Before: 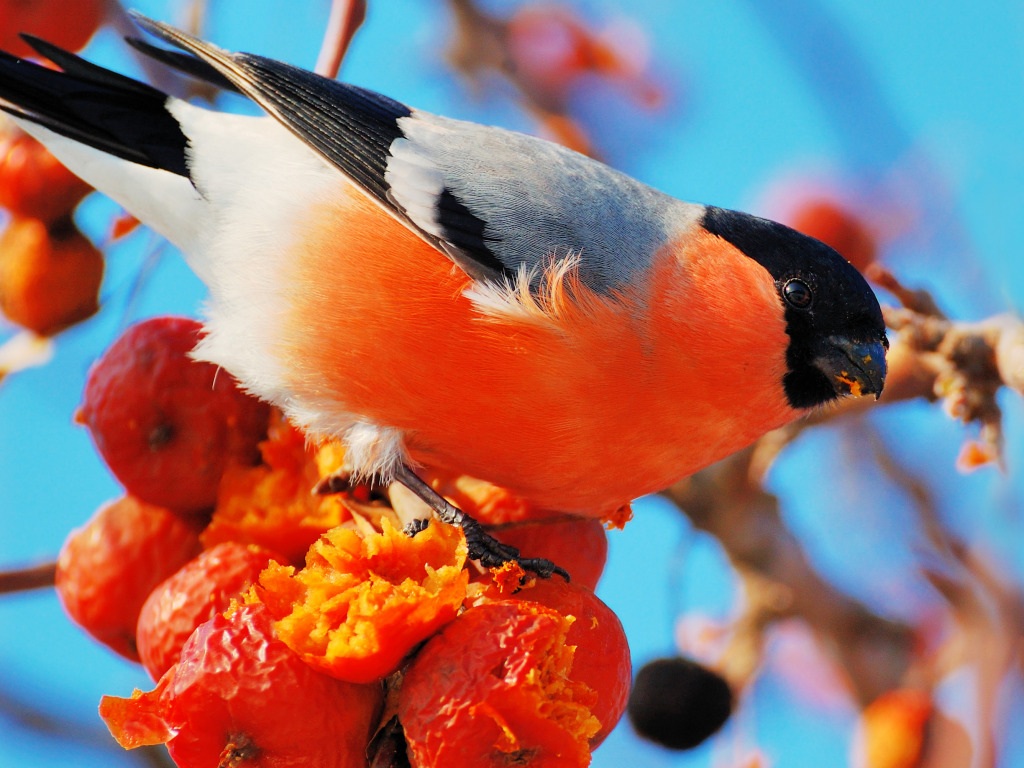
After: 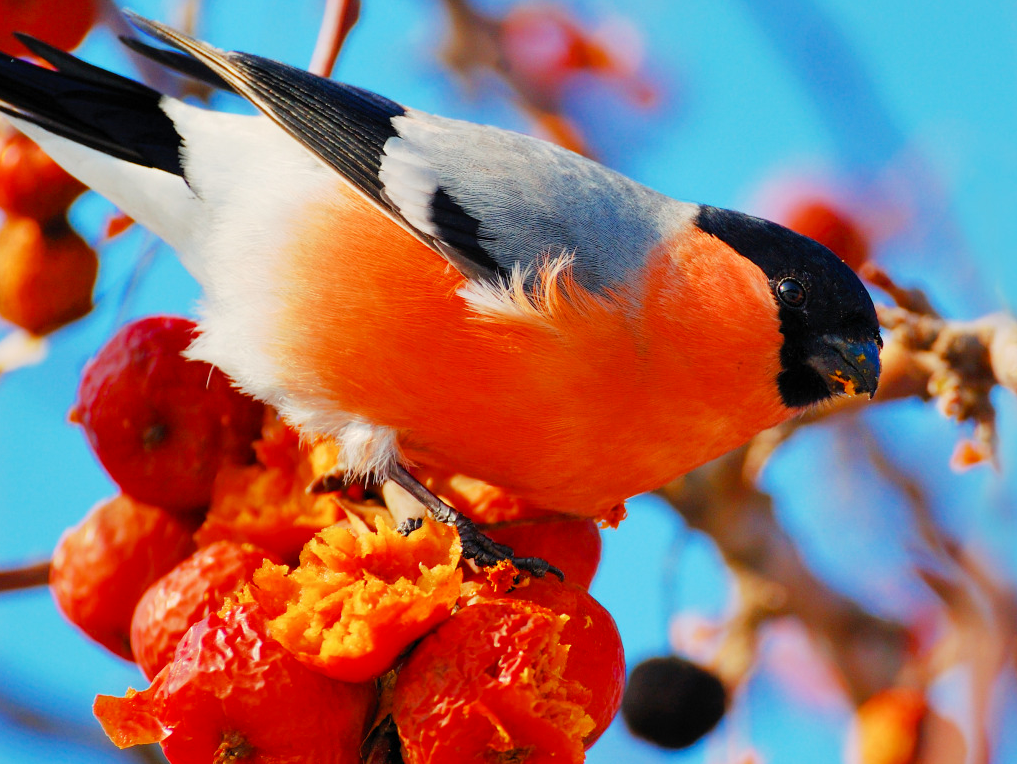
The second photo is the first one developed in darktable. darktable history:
crop and rotate: left 0.614%, top 0.179%, bottom 0.309%
color balance rgb: perceptual saturation grading › global saturation 20%, perceptual saturation grading › highlights -25%, perceptual saturation grading › shadows 25%
